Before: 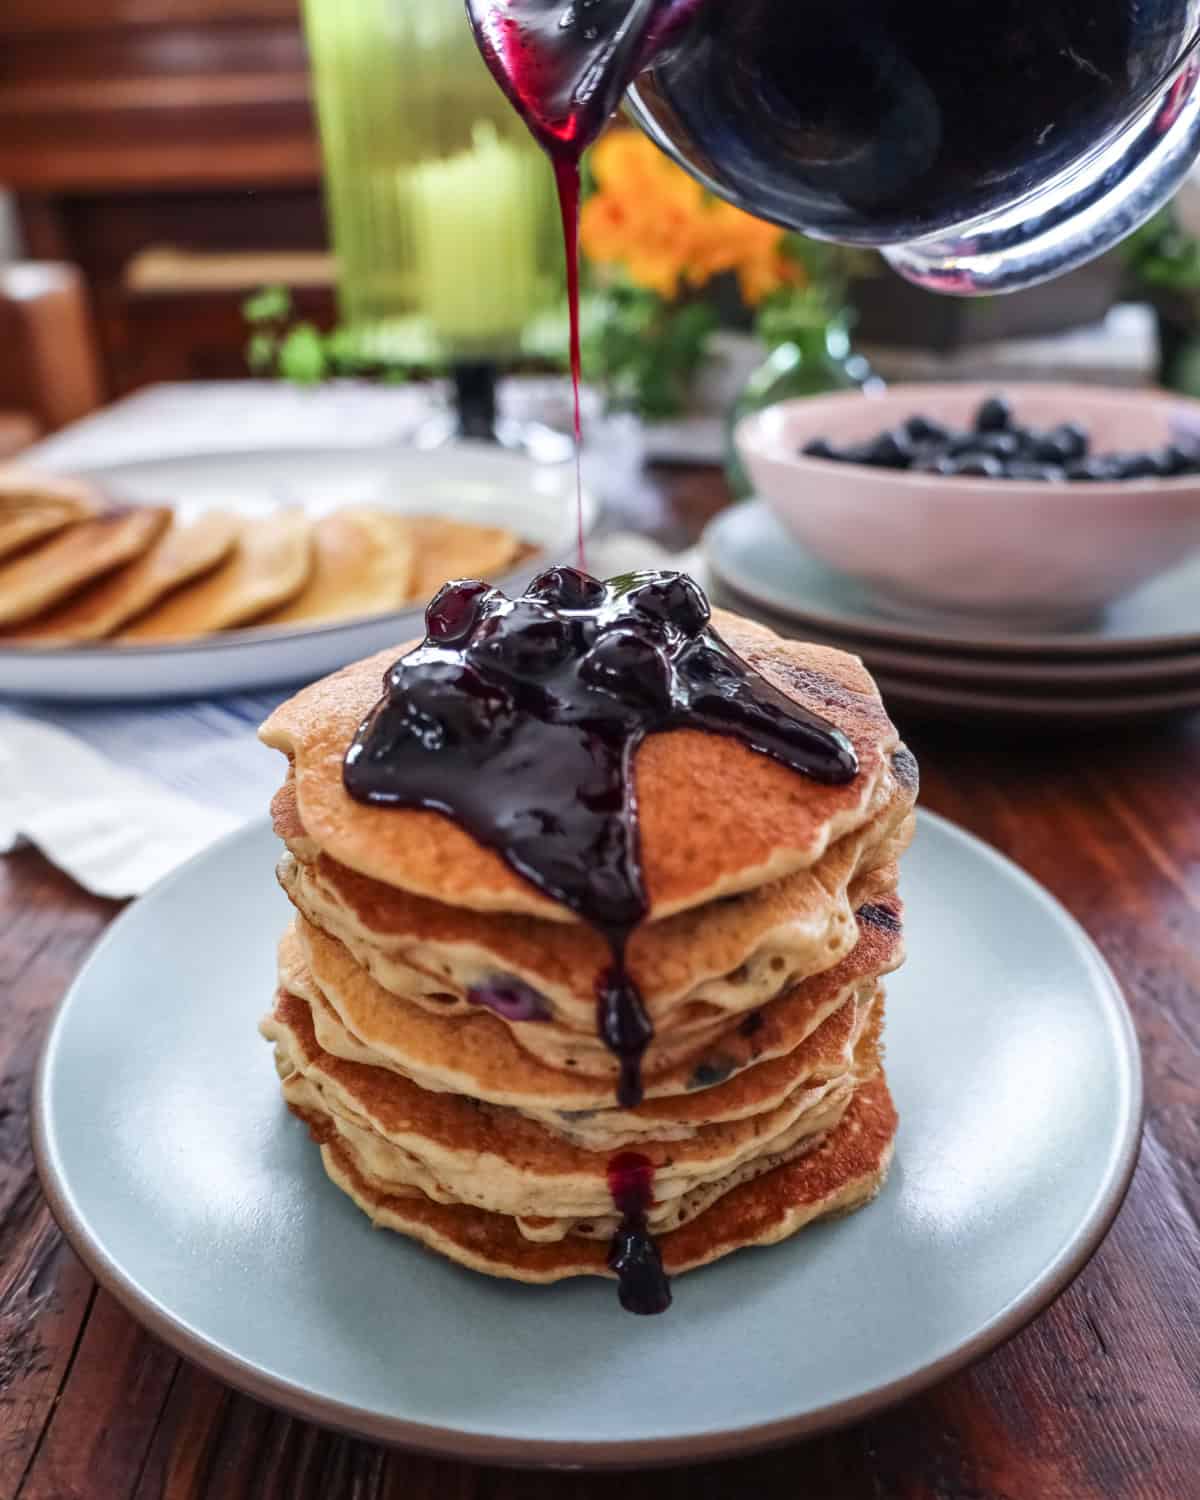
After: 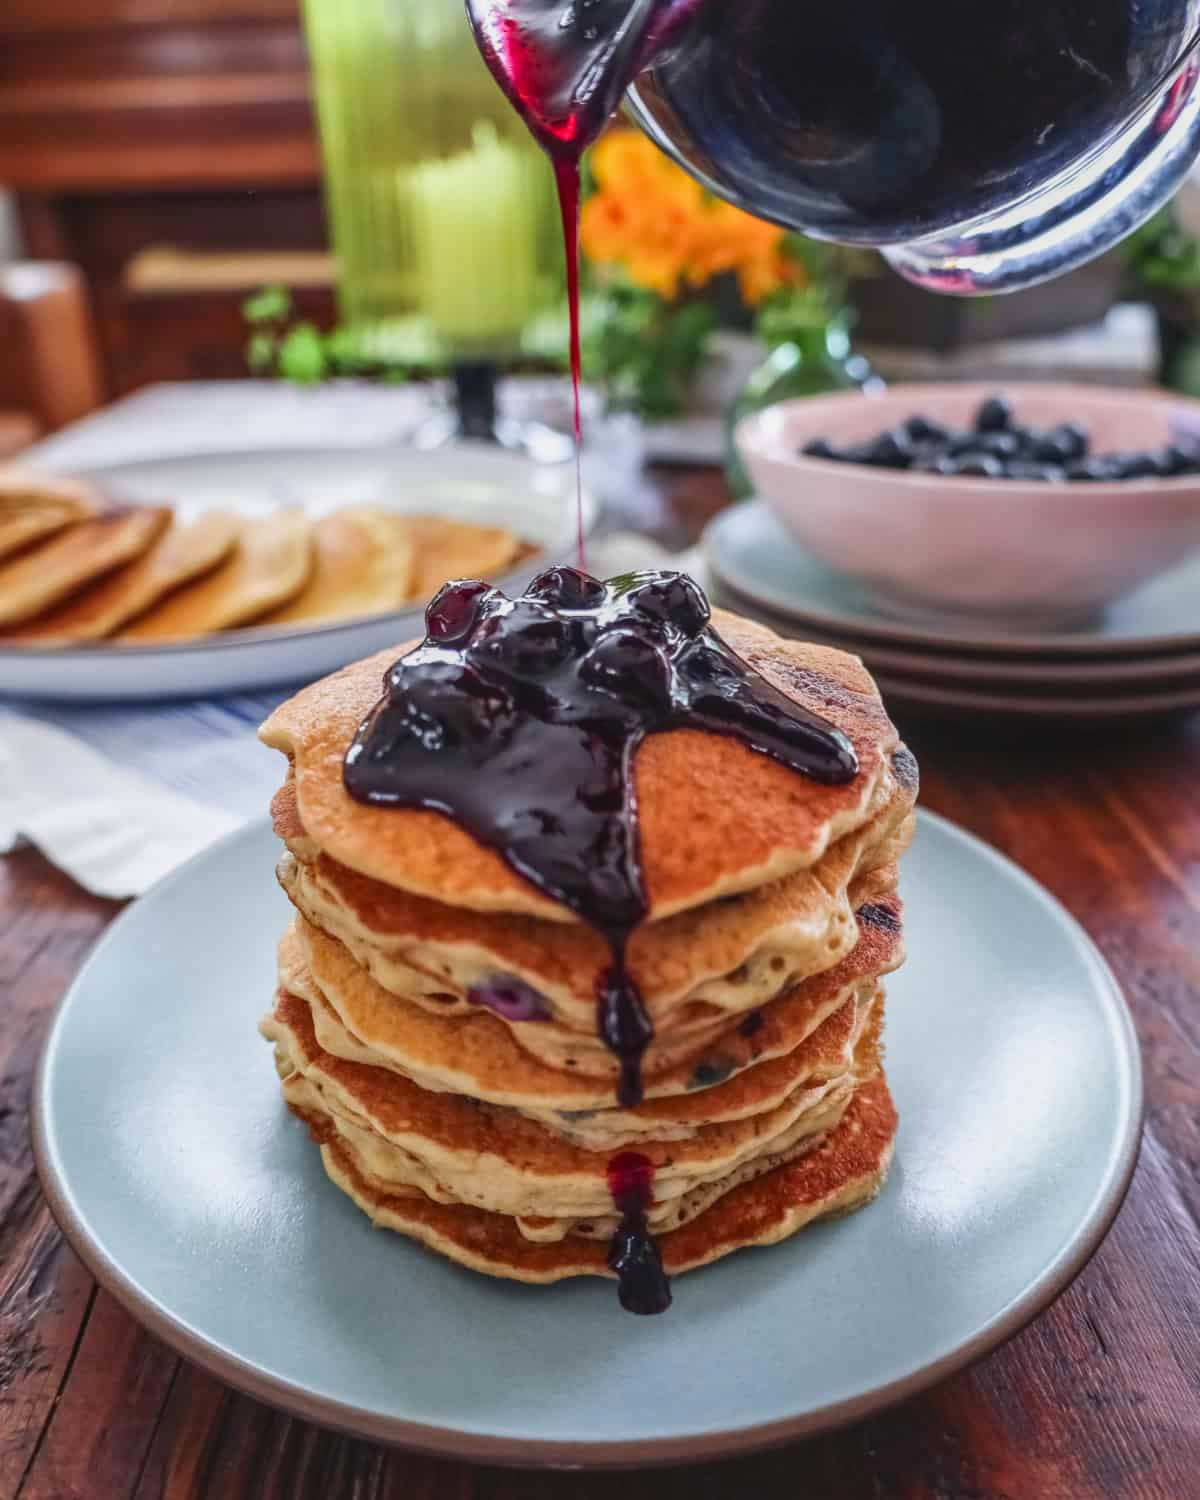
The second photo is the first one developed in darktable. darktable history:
lowpass: radius 0.1, contrast 0.85, saturation 1.1, unbound 0
local contrast: on, module defaults
